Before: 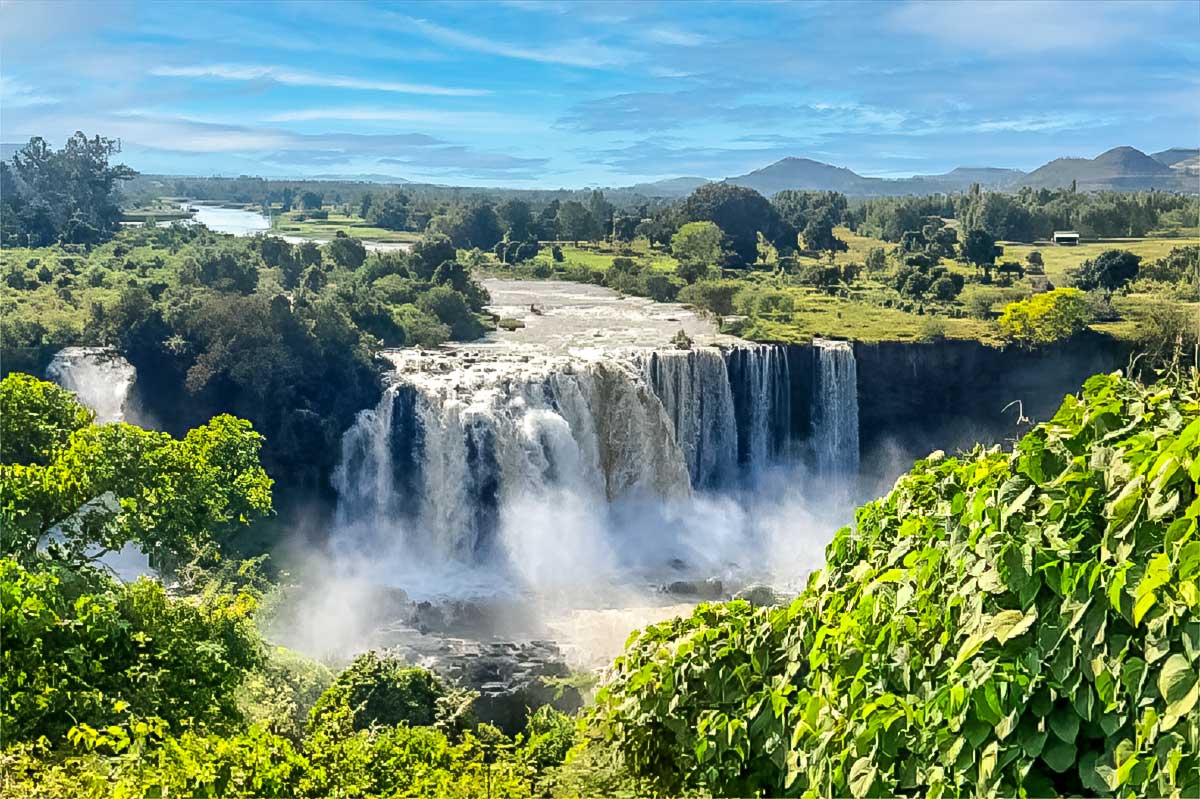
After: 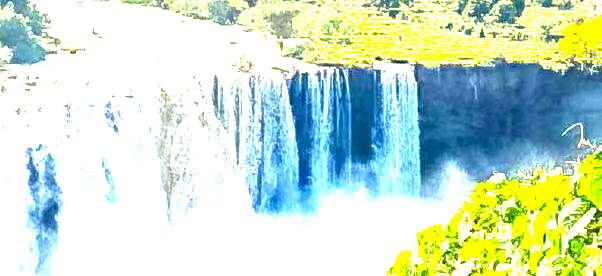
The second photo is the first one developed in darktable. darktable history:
crop: left 36.607%, top 34.735%, right 13.146%, bottom 30.611%
color balance: output saturation 120%
exposure: exposure 3 EV, compensate highlight preservation false
